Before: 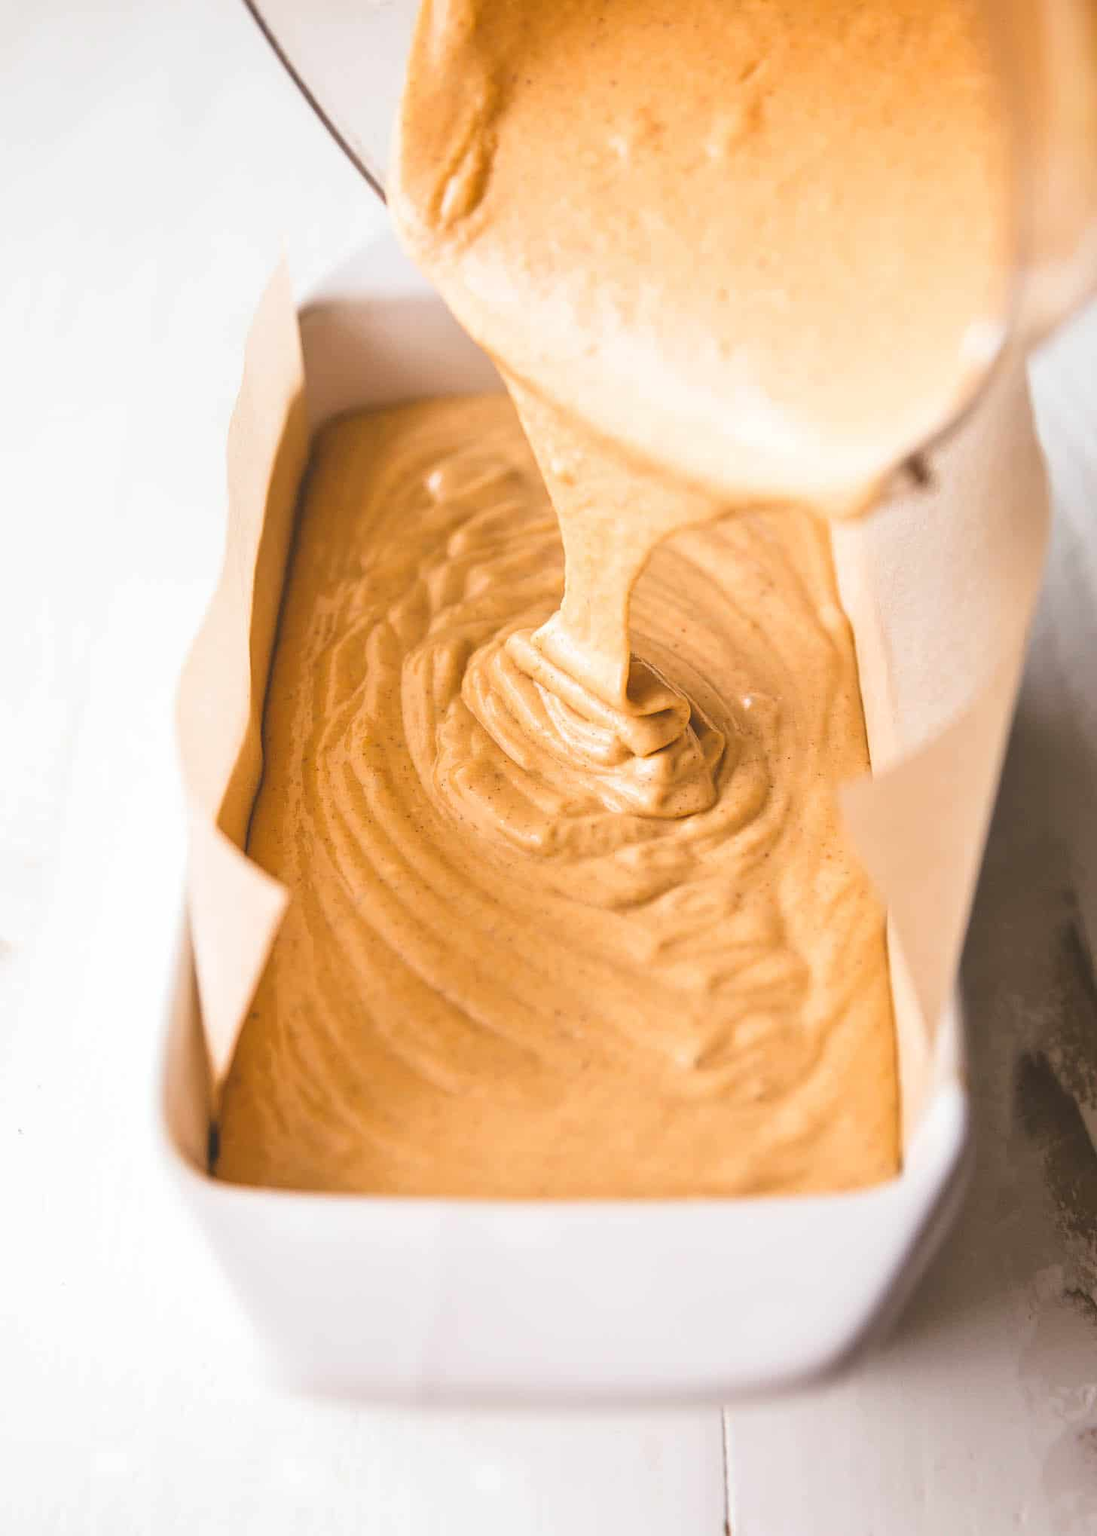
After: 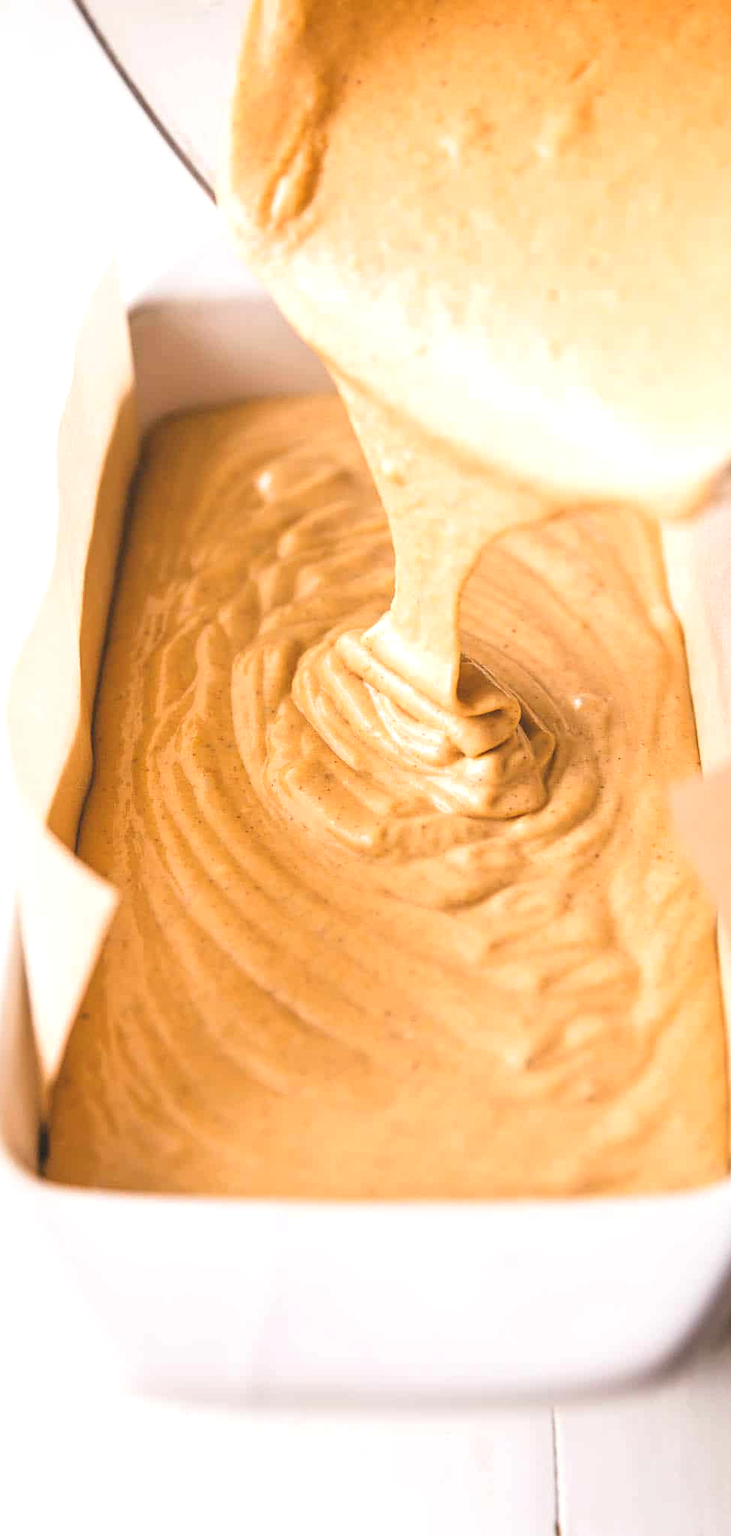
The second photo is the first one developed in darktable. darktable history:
color balance: output saturation 98.5%
rgb levels: levels [[0.01, 0.419, 0.839], [0, 0.5, 1], [0, 0.5, 1]]
crop and rotate: left 15.546%, right 17.787%
